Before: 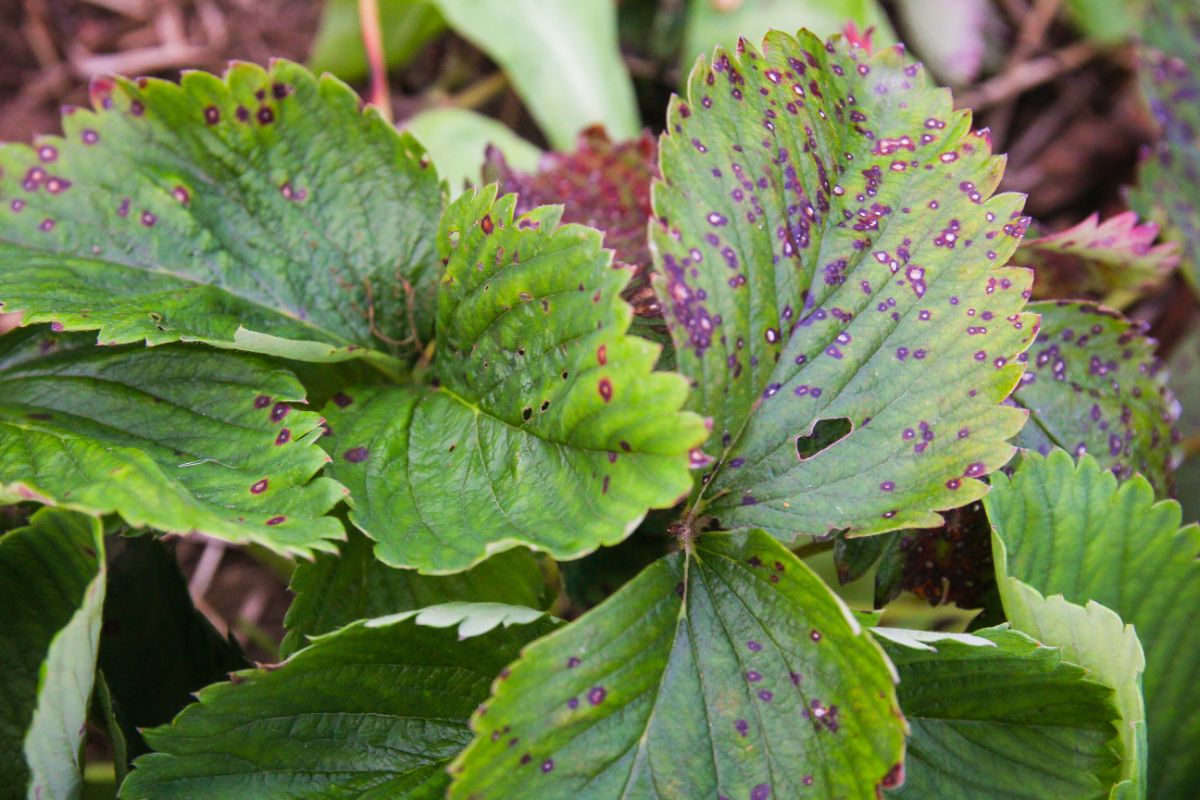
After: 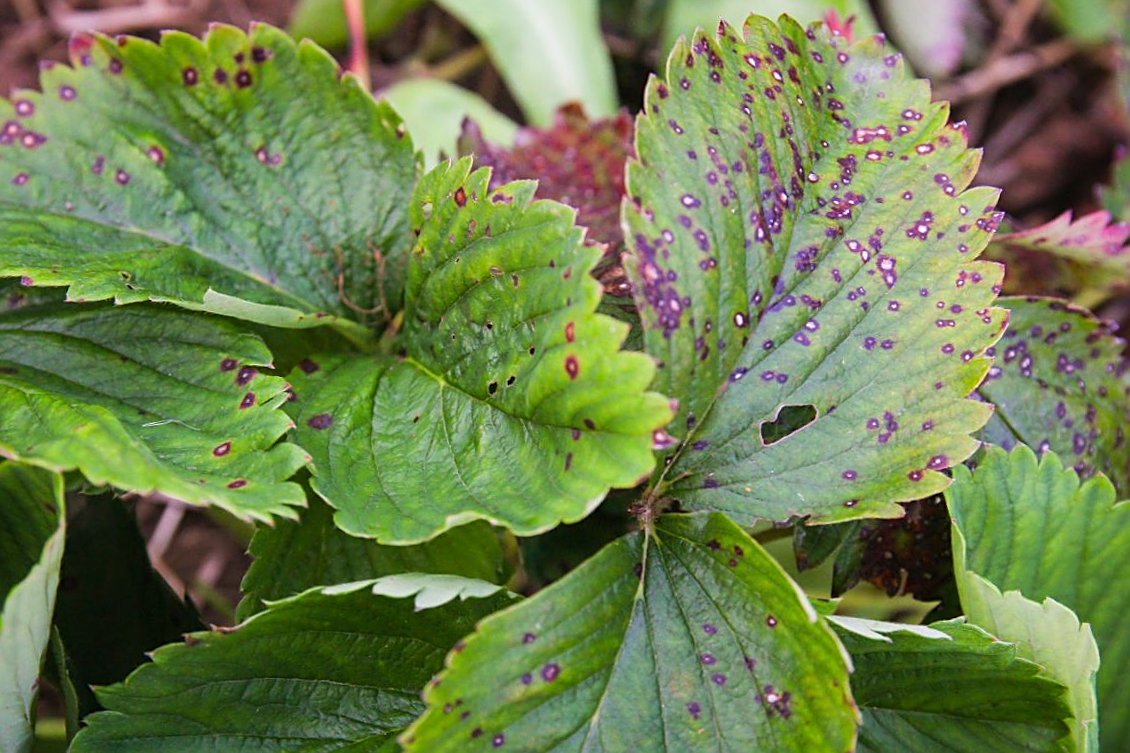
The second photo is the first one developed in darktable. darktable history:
sharpen: on, module defaults
exposure: compensate highlight preservation false
crop and rotate: angle -2.38°
